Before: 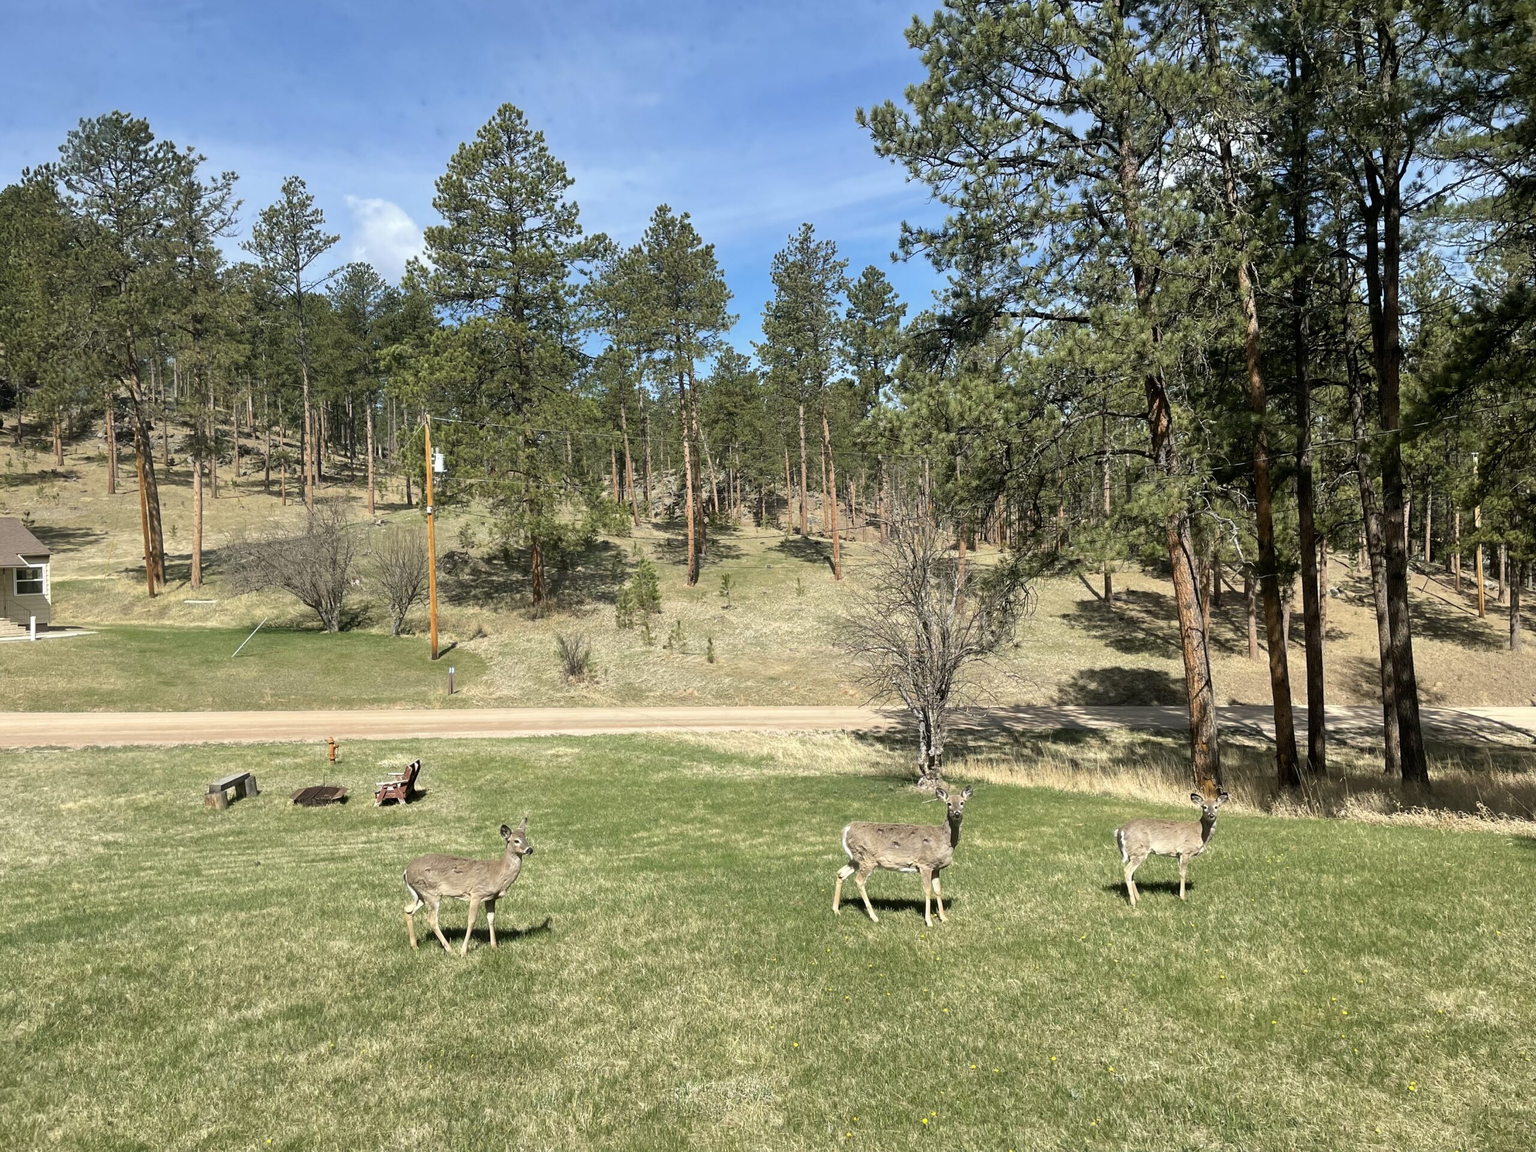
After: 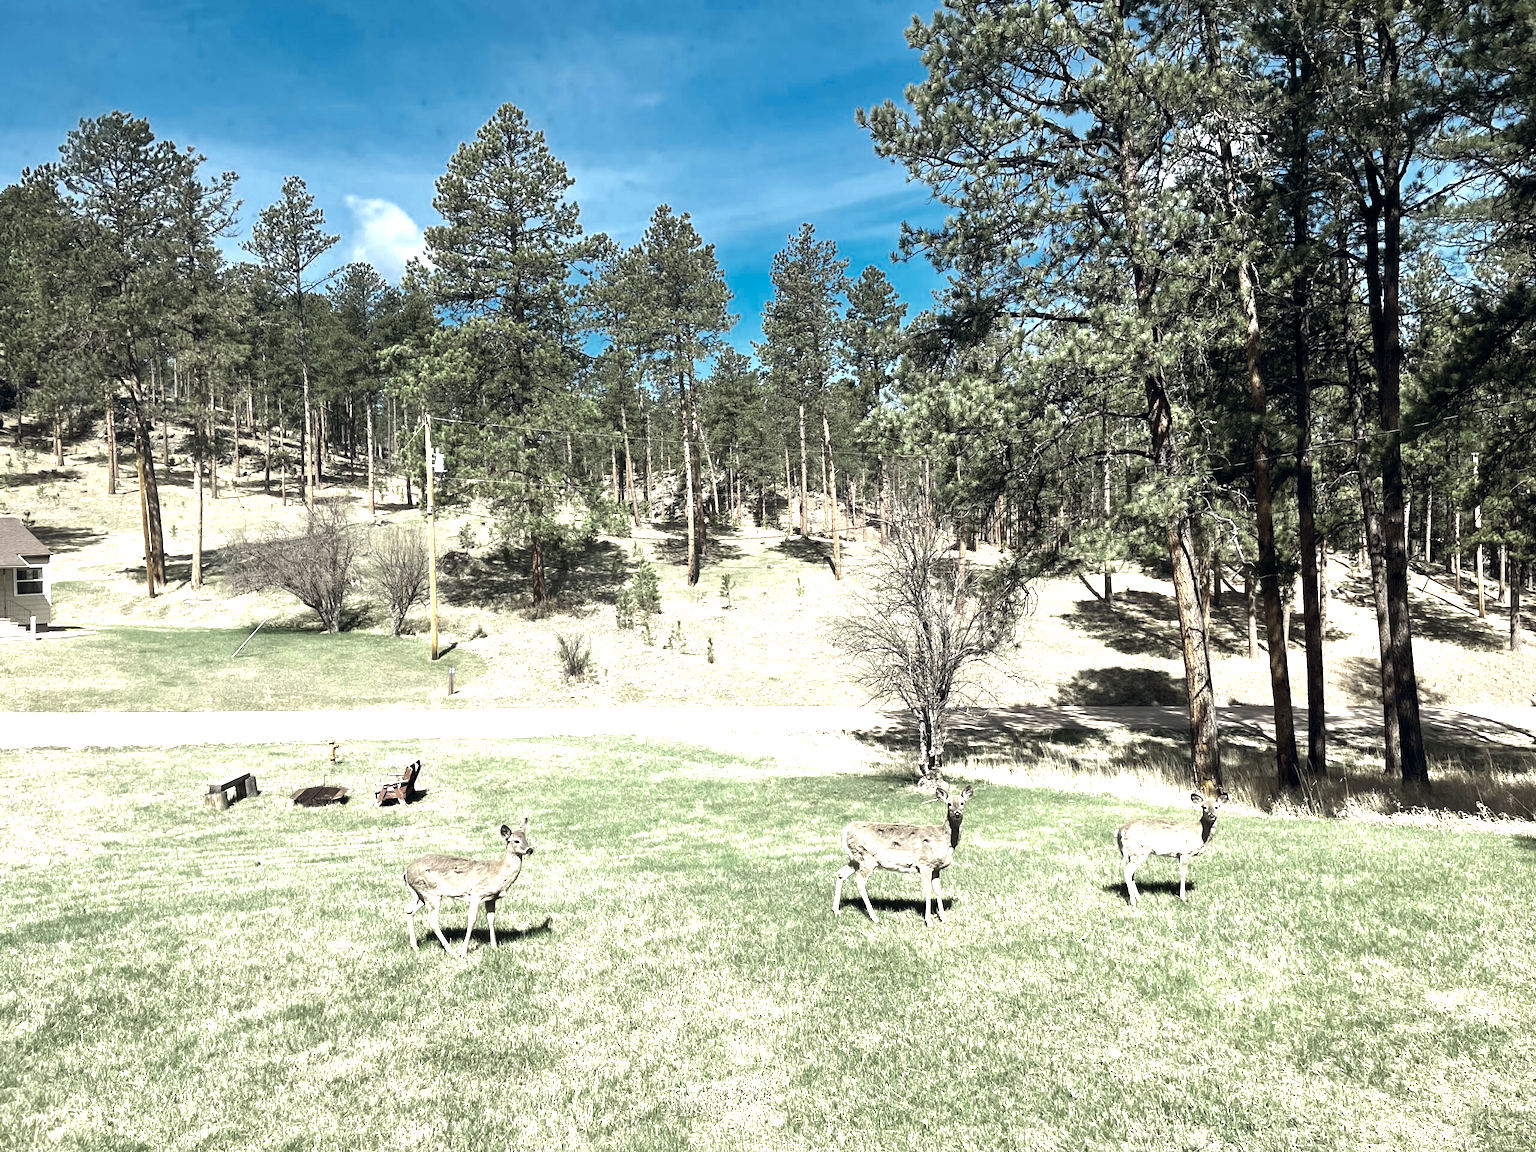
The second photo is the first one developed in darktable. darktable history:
color zones: curves: ch0 [(0.25, 0.667) (0.758, 0.368)]; ch1 [(0.215, 0.245) (0.761, 0.373)]; ch2 [(0.247, 0.554) (0.761, 0.436)]
color balance rgb: global offset › chroma 0.06%, global offset › hue 253.81°, perceptual saturation grading › global saturation 30.314%, perceptual brilliance grading › global brilliance 21.406%, perceptual brilliance grading › shadows -34.201%
